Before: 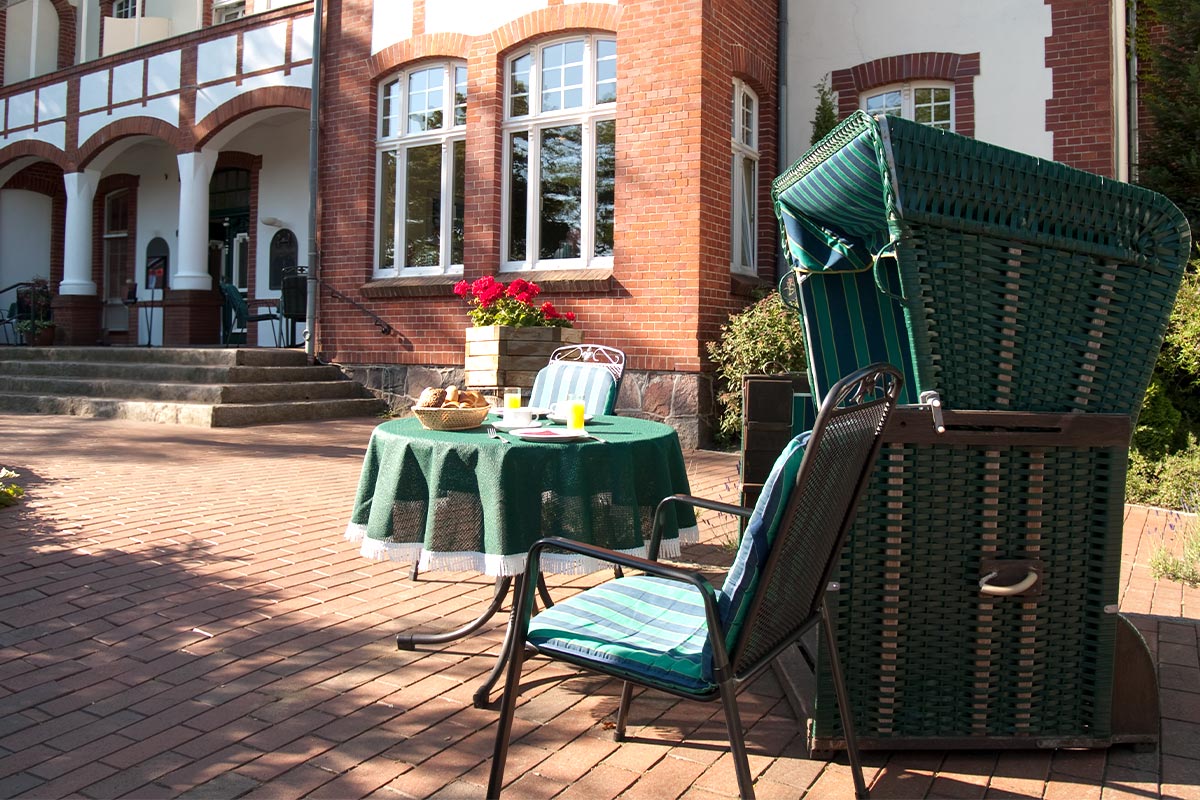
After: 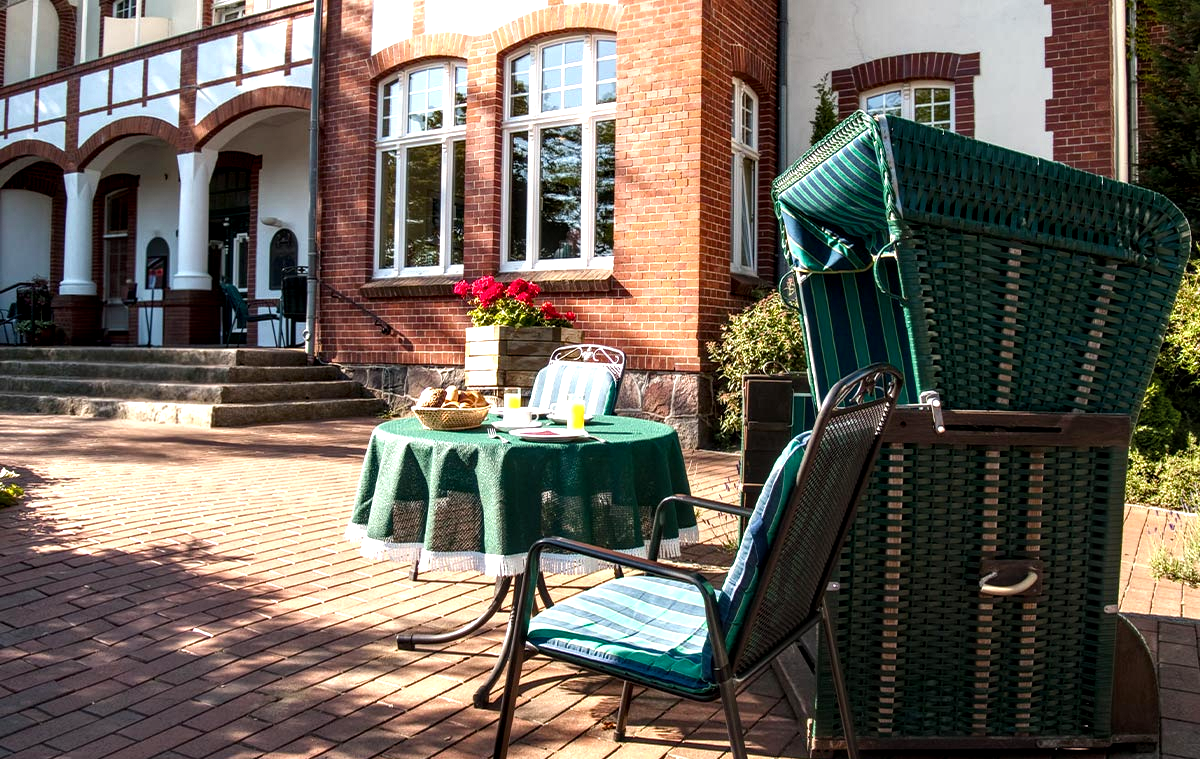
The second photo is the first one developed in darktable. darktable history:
color balance rgb: shadows lift › luminance -20%, power › hue 72.24°, highlights gain › luminance 15%, global offset › hue 171.6°, perceptual saturation grading › highlights -15%, perceptual saturation grading › shadows 25%, global vibrance 30%, contrast 10%
crop and rotate: top 0%, bottom 5.097%
local contrast: highlights 25%, detail 150%
